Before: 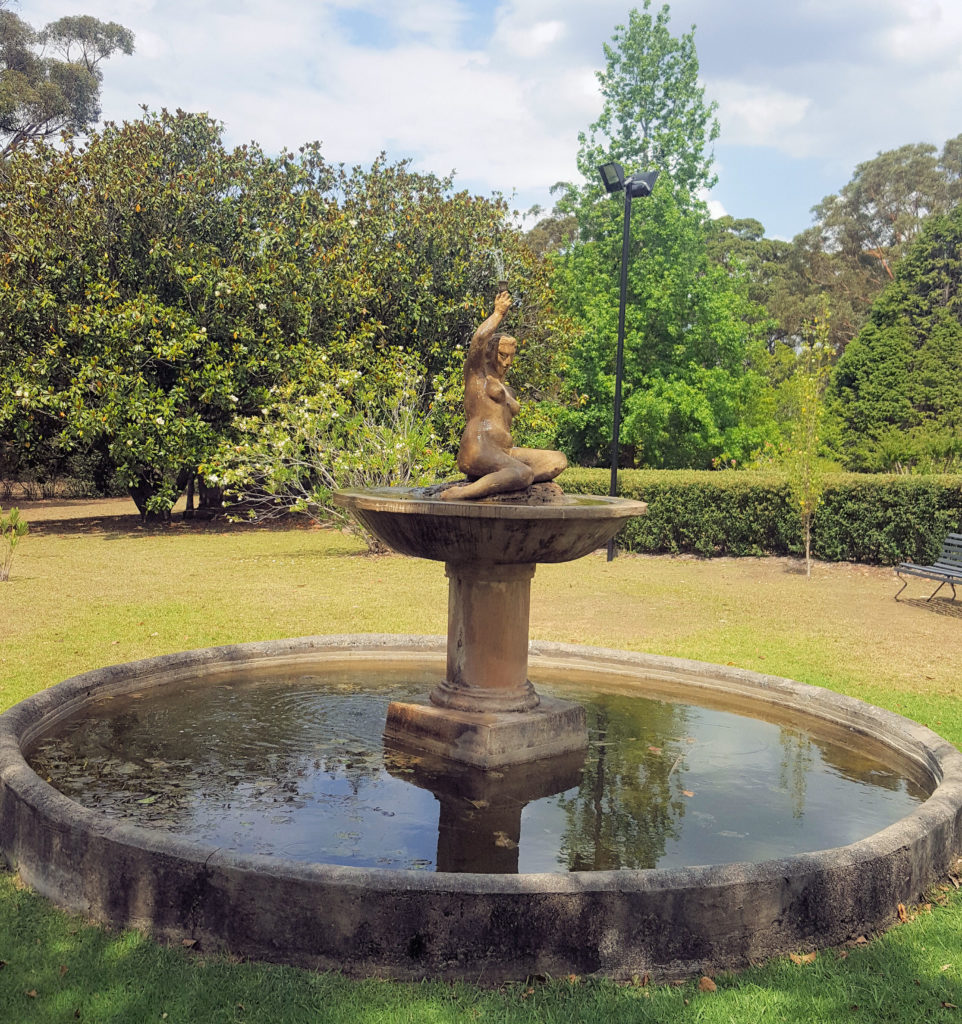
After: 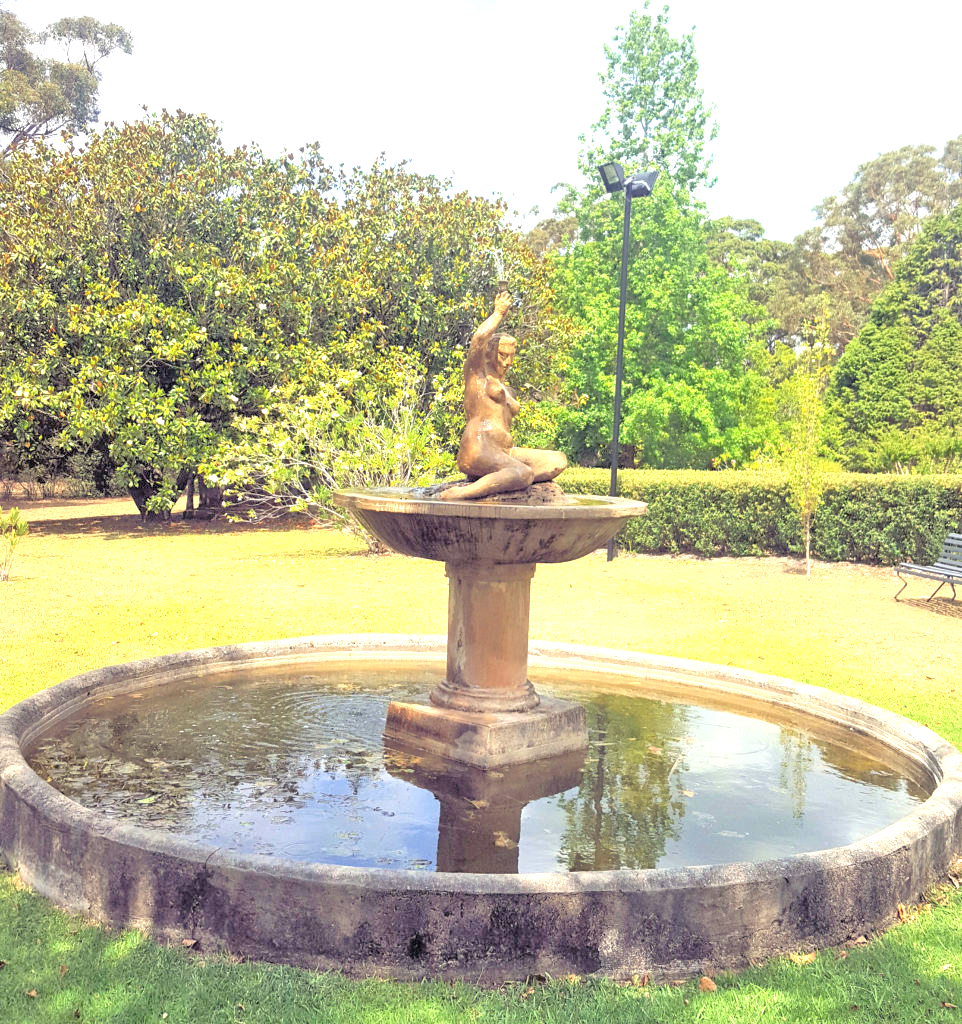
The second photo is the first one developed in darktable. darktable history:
exposure: black level correction 0, exposure 1.2 EV, compensate exposure bias true, compensate highlight preservation false
tone equalizer: -7 EV 0.15 EV, -6 EV 0.6 EV, -5 EV 1.15 EV, -4 EV 1.33 EV, -3 EV 1.15 EV, -2 EV 0.6 EV, -1 EV 0.15 EV, mask exposure compensation -0.5 EV
